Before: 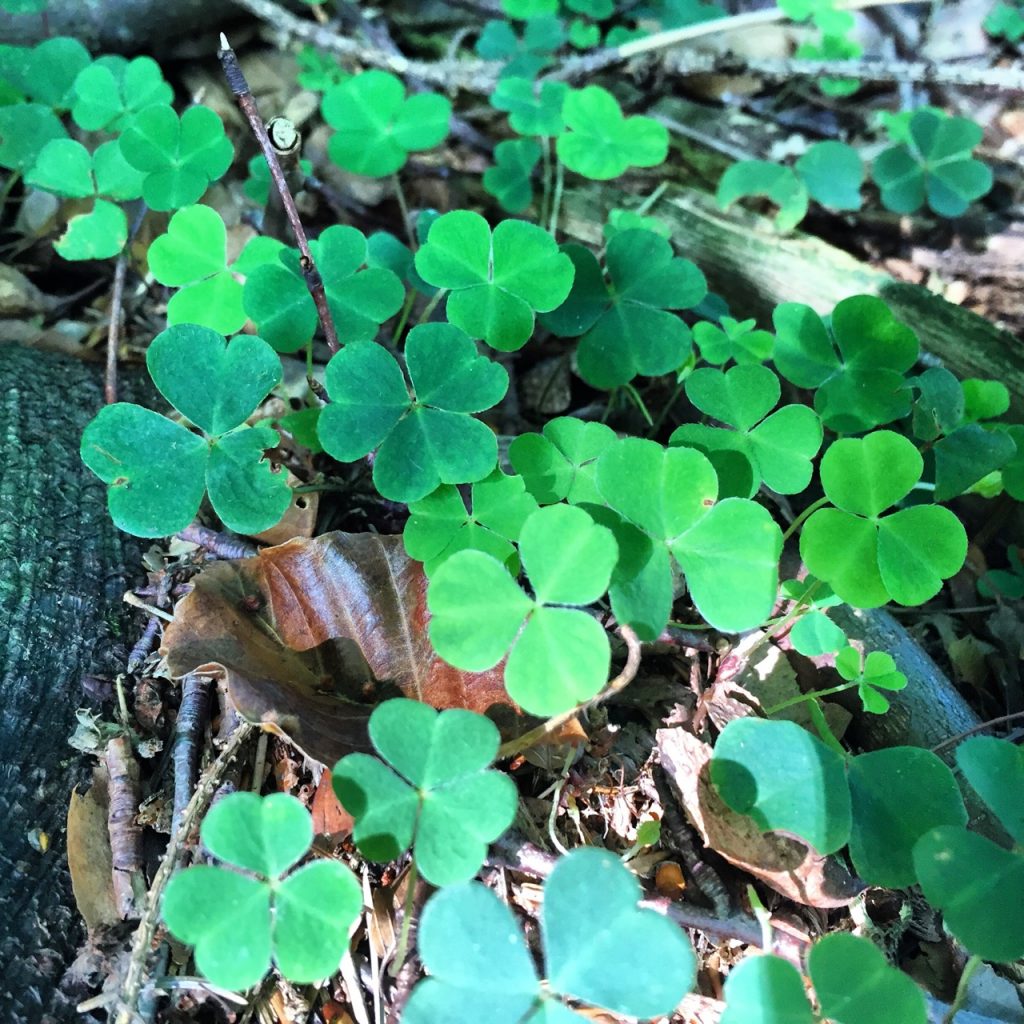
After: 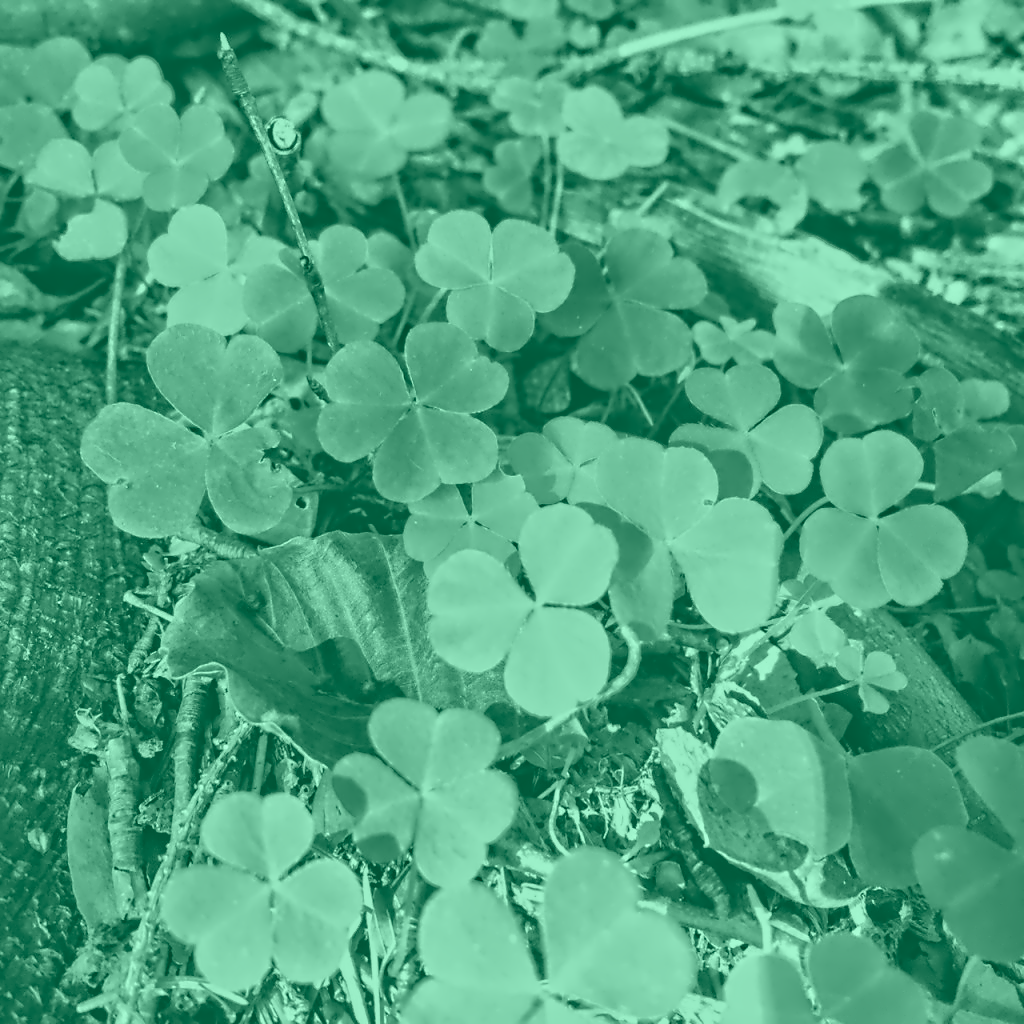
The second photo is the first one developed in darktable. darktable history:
contrast equalizer: octaves 7, y [[0.5, 0.542, 0.583, 0.625, 0.667, 0.708], [0.5 ×6], [0.5 ×6], [0, 0.033, 0.067, 0.1, 0.133, 0.167], [0, 0.05, 0.1, 0.15, 0.2, 0.25]]
colorize: hue 147.6°, saturation 65%, lightness 21.64%
